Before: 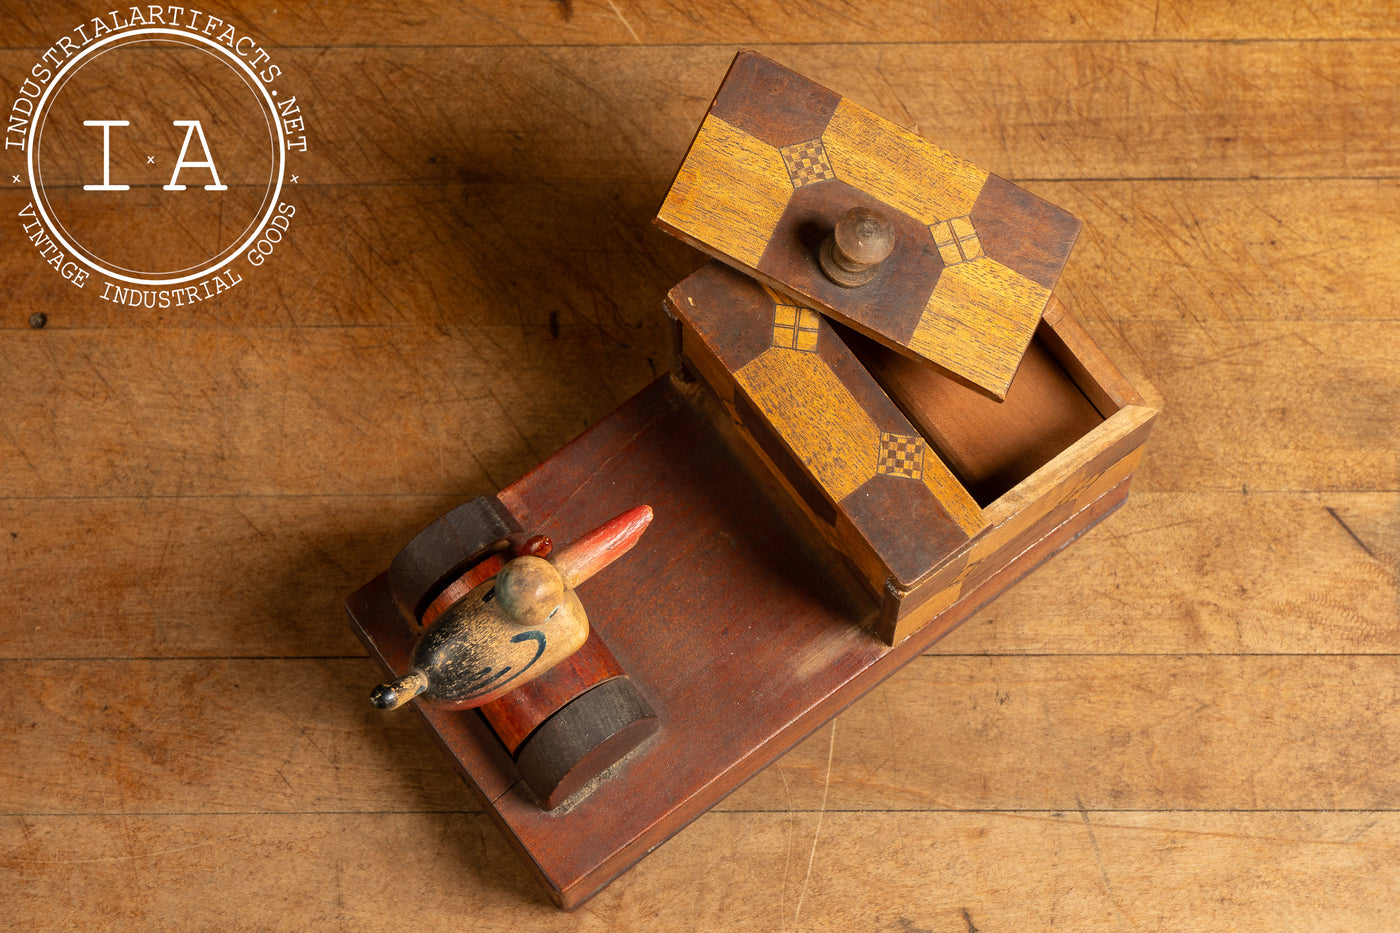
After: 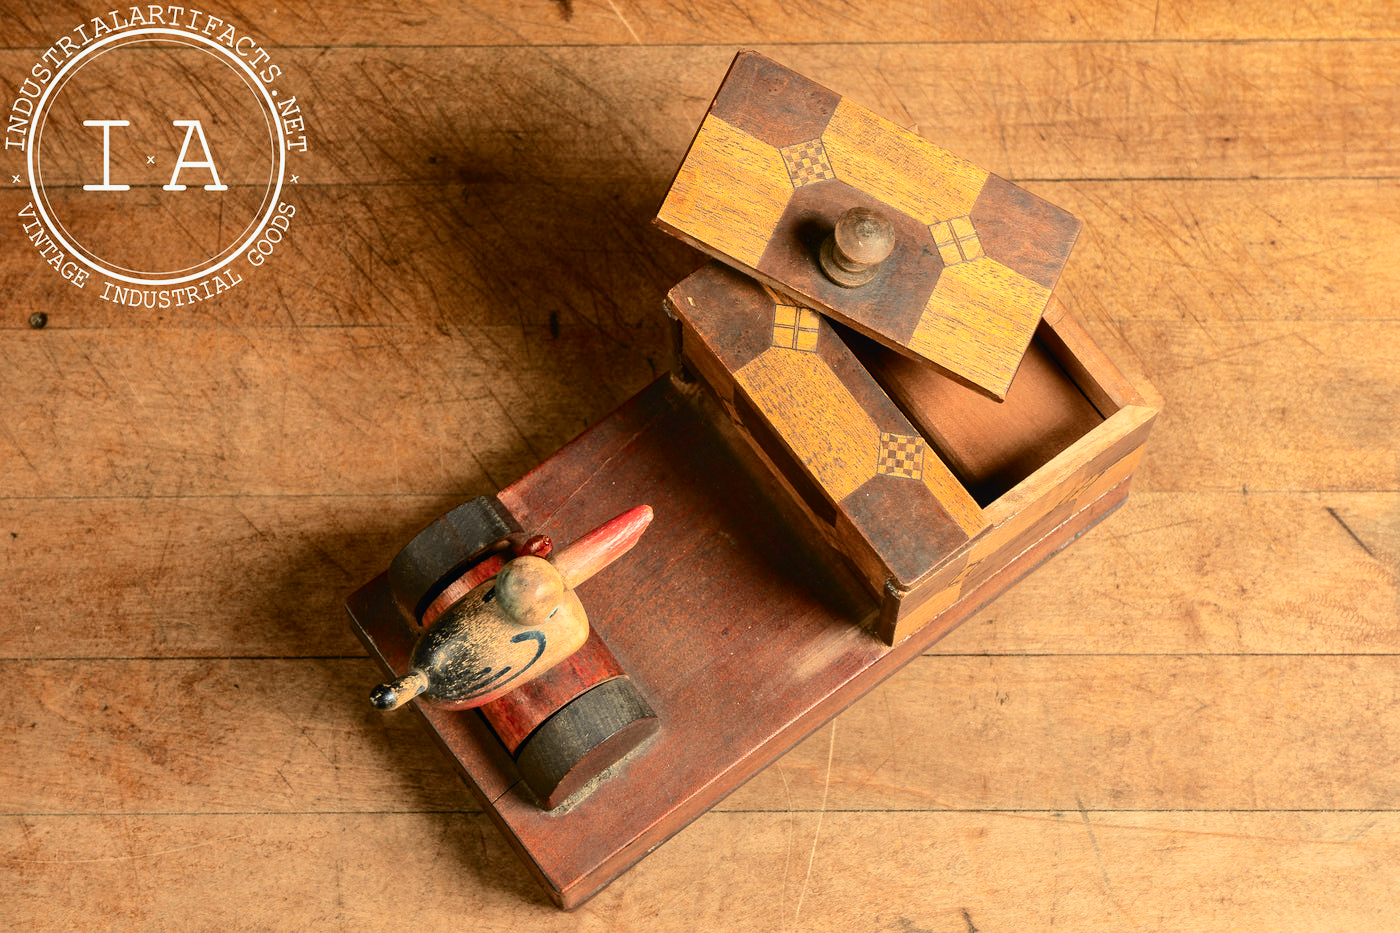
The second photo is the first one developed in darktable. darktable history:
local contrast: mode bilateral grid, contrast 29, coarseness 16, detail 115%, midtone range 0.2
tone curve: curves: ch0 [(0, 0.026) (0.104, 0.1) (0.233, 0.262) (0.398, 0.507) (0.498, 0.621) (0.65, 0.757) (0.835, 0.883) (1, 0.961)]; ch1 [(0, 0) (0.346, 0.307) (0.408, 0.369) (0.453, 0.457) (0.482, 0.476) (0.502, 0.498) (0.521, 0.507) (0.553, 0.554) (0.638, 0.646) (0.693, 0.727) (1, 1)]; ch2 [(0, 0) (0.366, 0.337) (0.434, 0.46) (0.485, 0.494) (0.5, 0.494) (0.511, 0.508) (0.537, 0.55) (0.579, 0.599) (0.663, 0.67) (1, 1)], color space Lab, independent channels, preserve colors none
